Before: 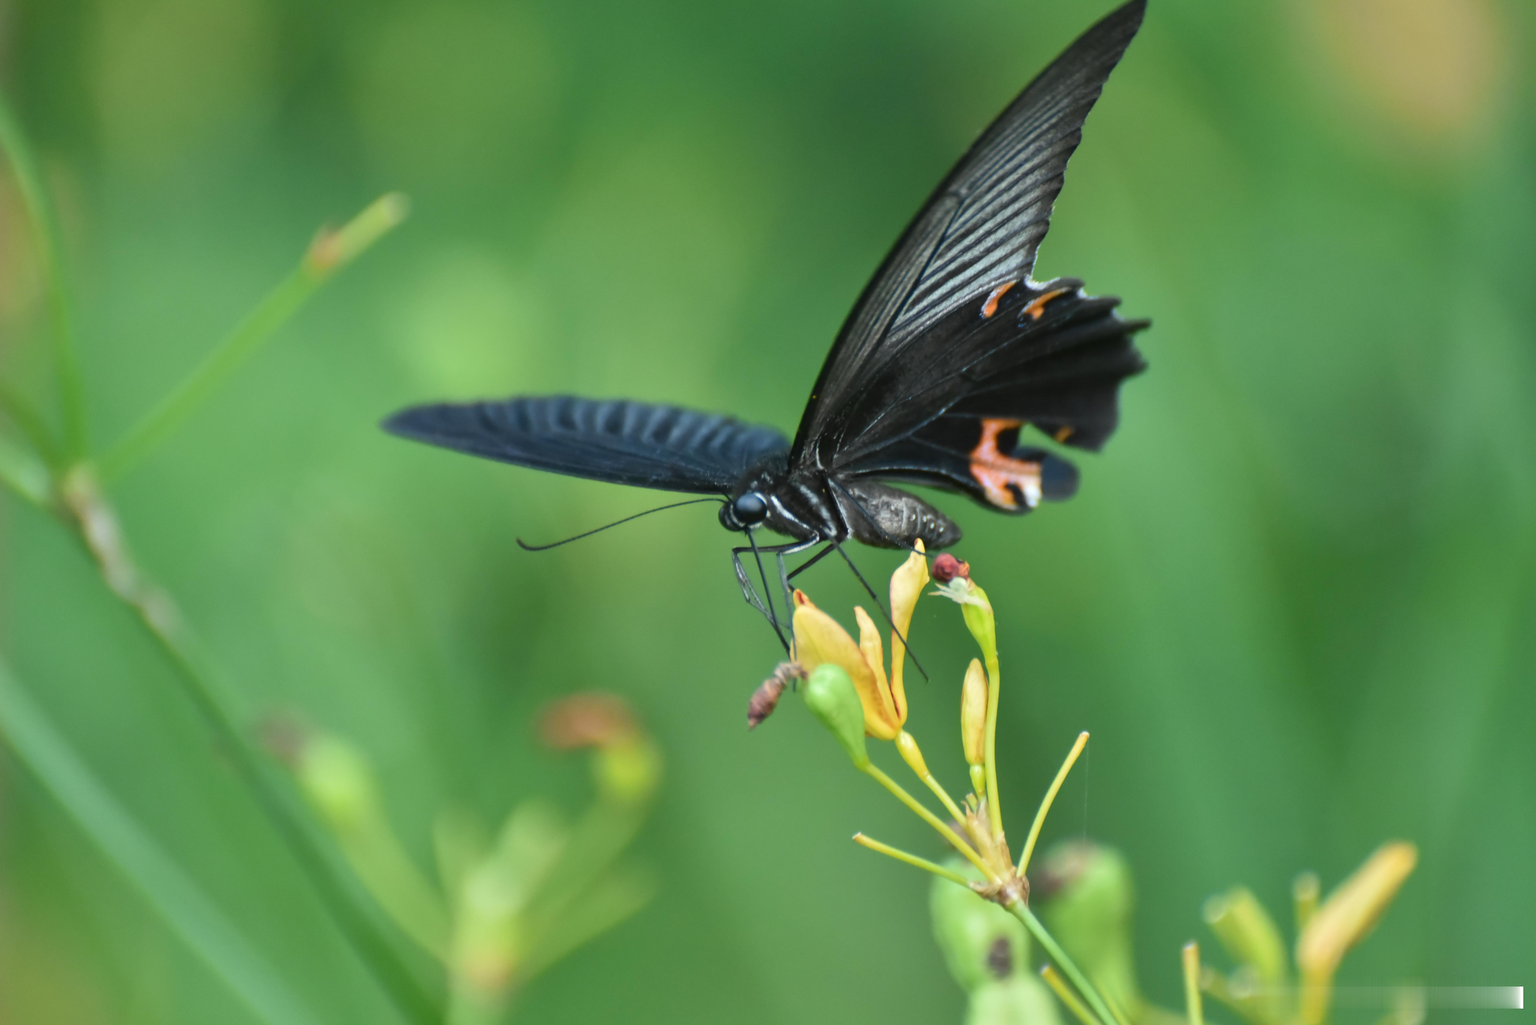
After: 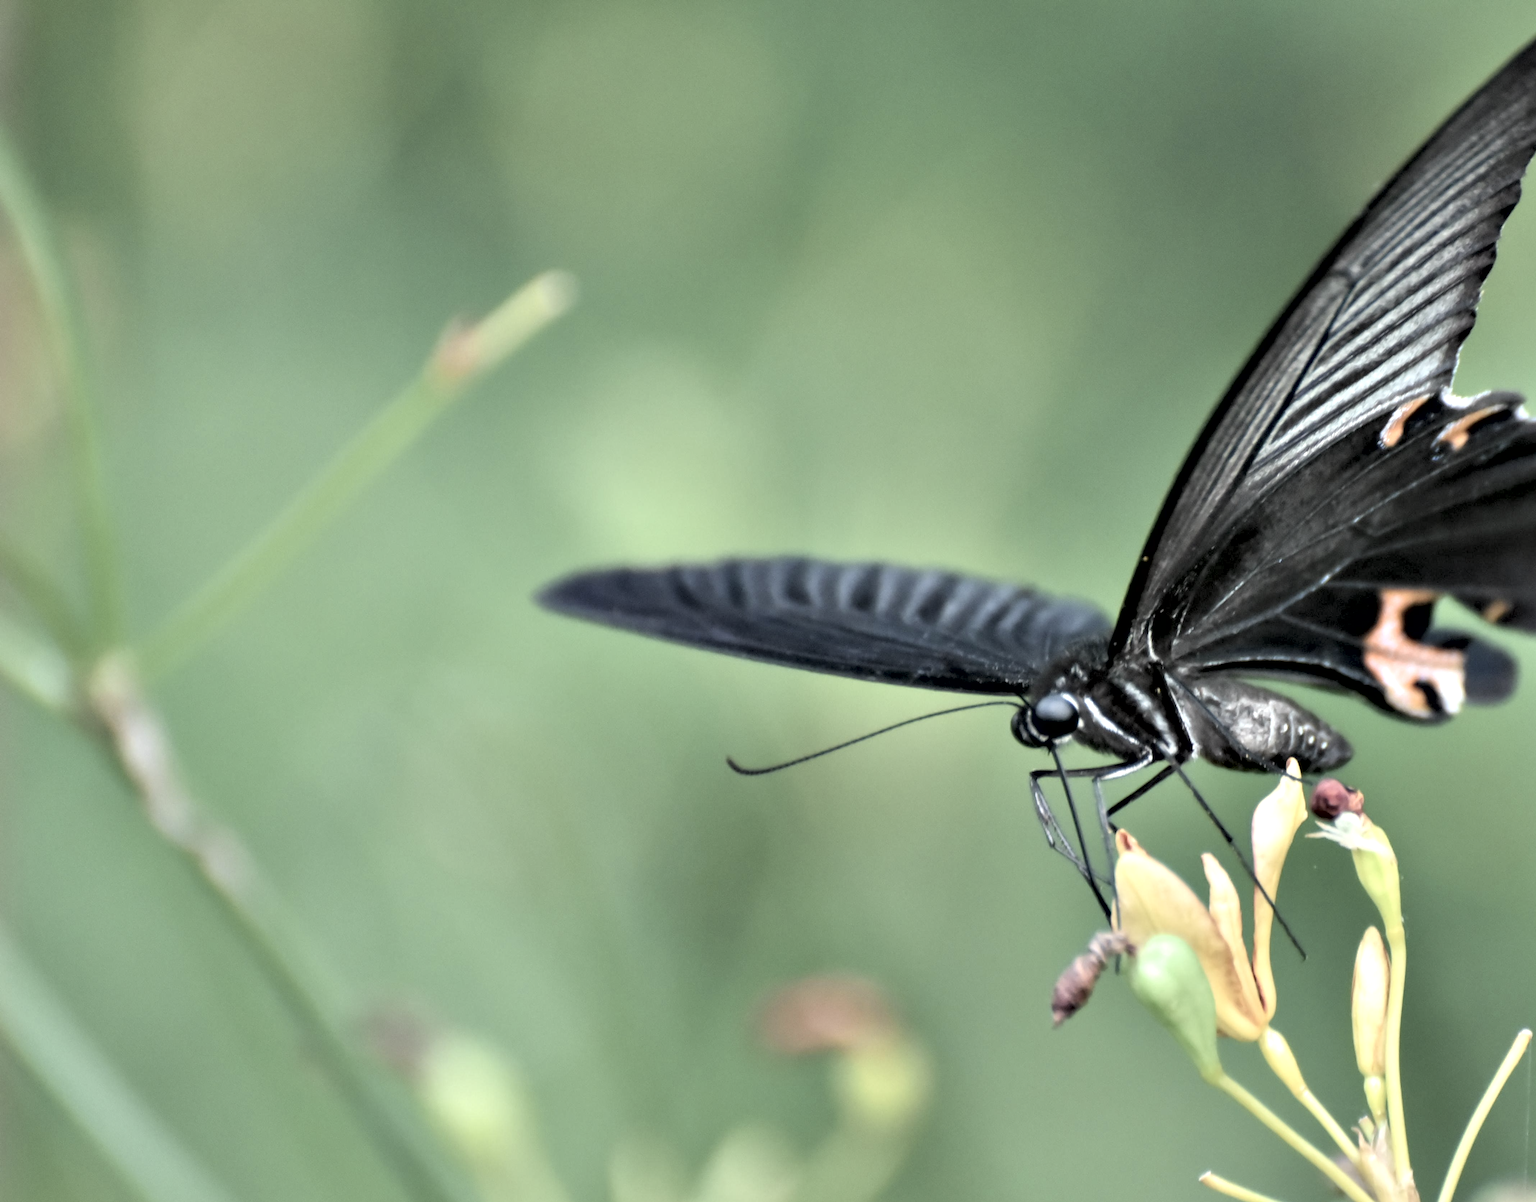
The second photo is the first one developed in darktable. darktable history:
contrast equalizer: octaves 7, y [[0.627 ×6], [0.563 ×6], [0 ×6], [0 ×6], [0 ×6]]
crop: right 28.885%, bottom 16.626%
contrast brightness saturation: brightness 0.18, saturation -0.5
